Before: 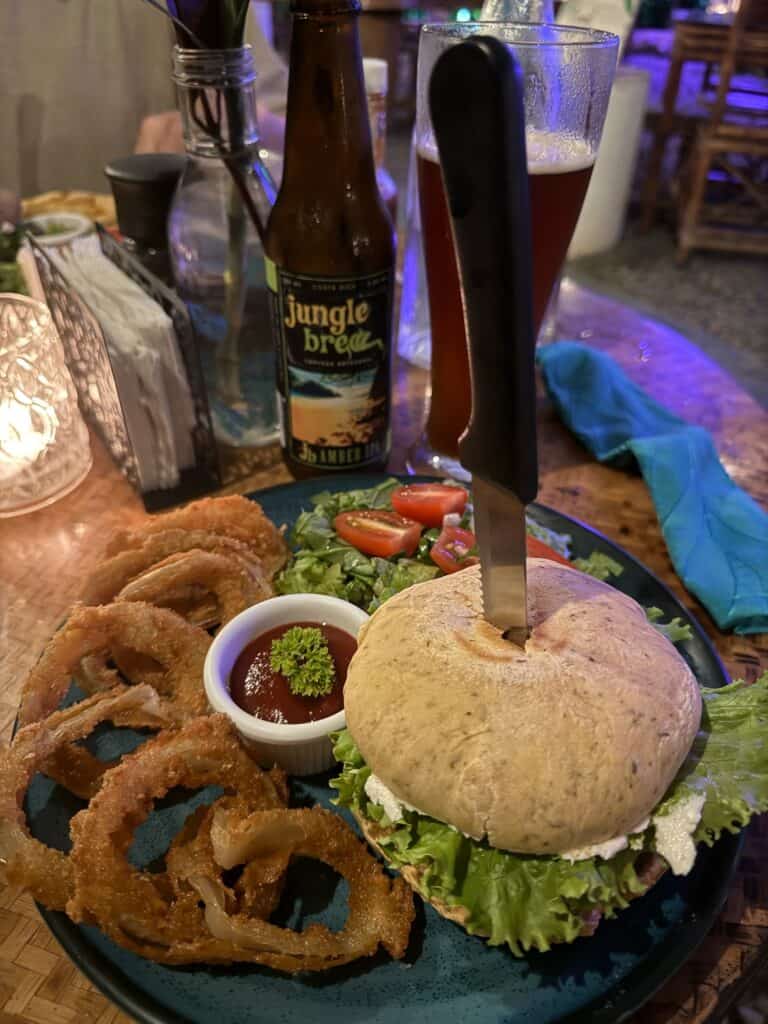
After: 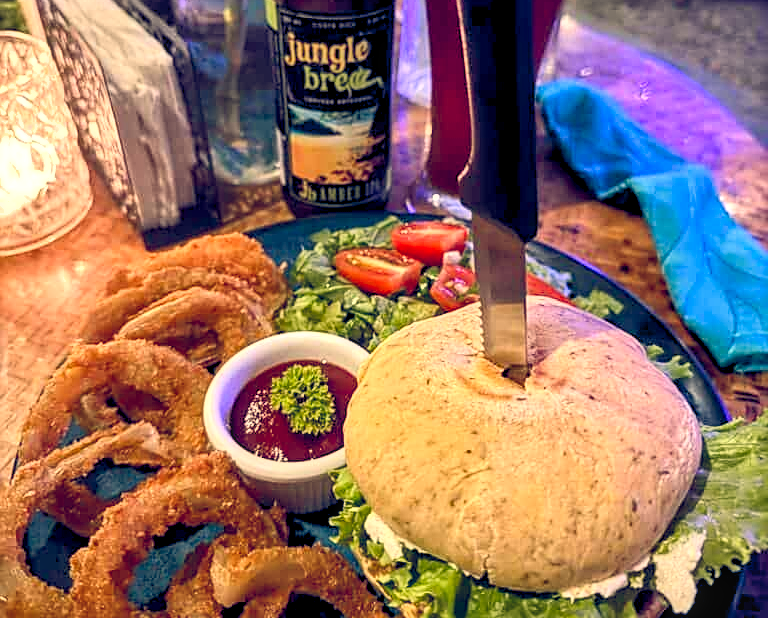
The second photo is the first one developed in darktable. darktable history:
sharpen: on, module defaults
contrast brightness saturation: contrast 0.196, brightness 0.169, saturation 0.217
exposure: black level correction 0.001, exposure 0.499 EV, compensate highlight preservation false
crop and rotate: top 25.632%, bottom 13.96%
shadows and highlights: soften with gaussian
local contrast: on, module defaults
color balance rgb: shadows lift › chroma 1.047%, shadows lift › hue 217.55°, highlights gain › chroma 2.915%, highlights gain › hue 61.39°, global offset › luminance -0.308%, global offset › chroma 0.301%, global offset › hue 262.34°, perceptual saturation grading › global saturation 15.388%, perceptual saturation grading › highlights -19.132%, perceptual saturation grading › shadows 19.47%, global vibrance 15.05%
